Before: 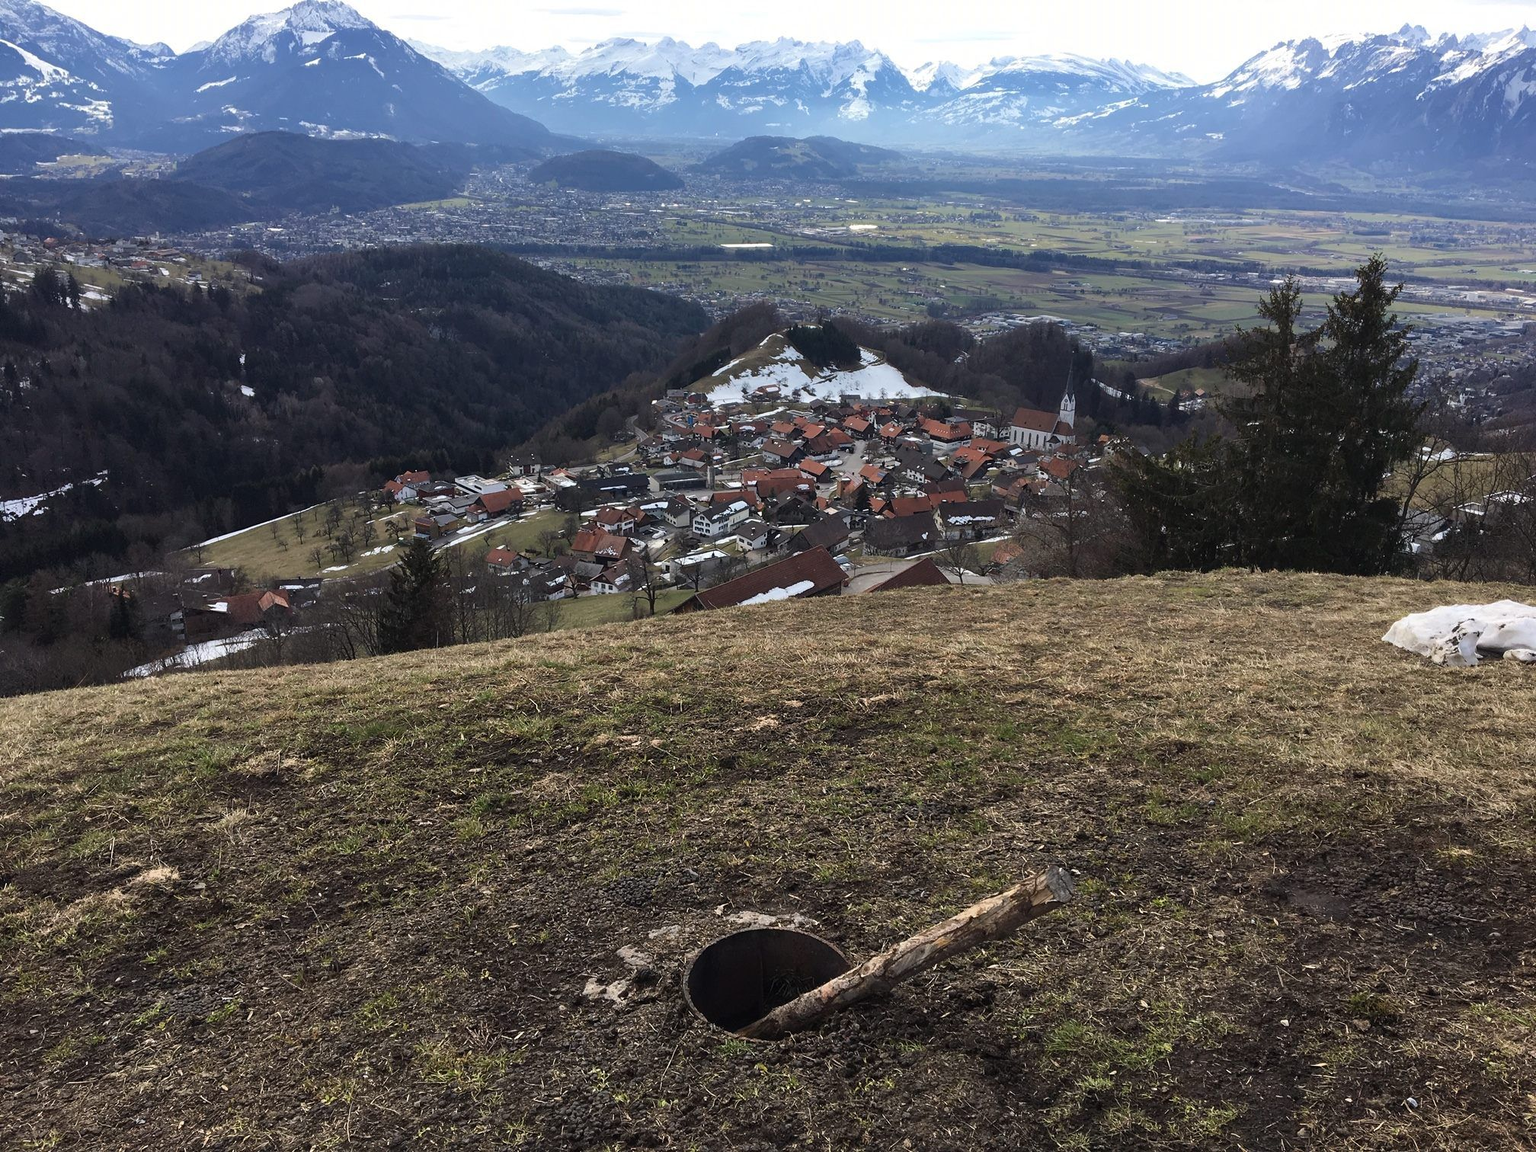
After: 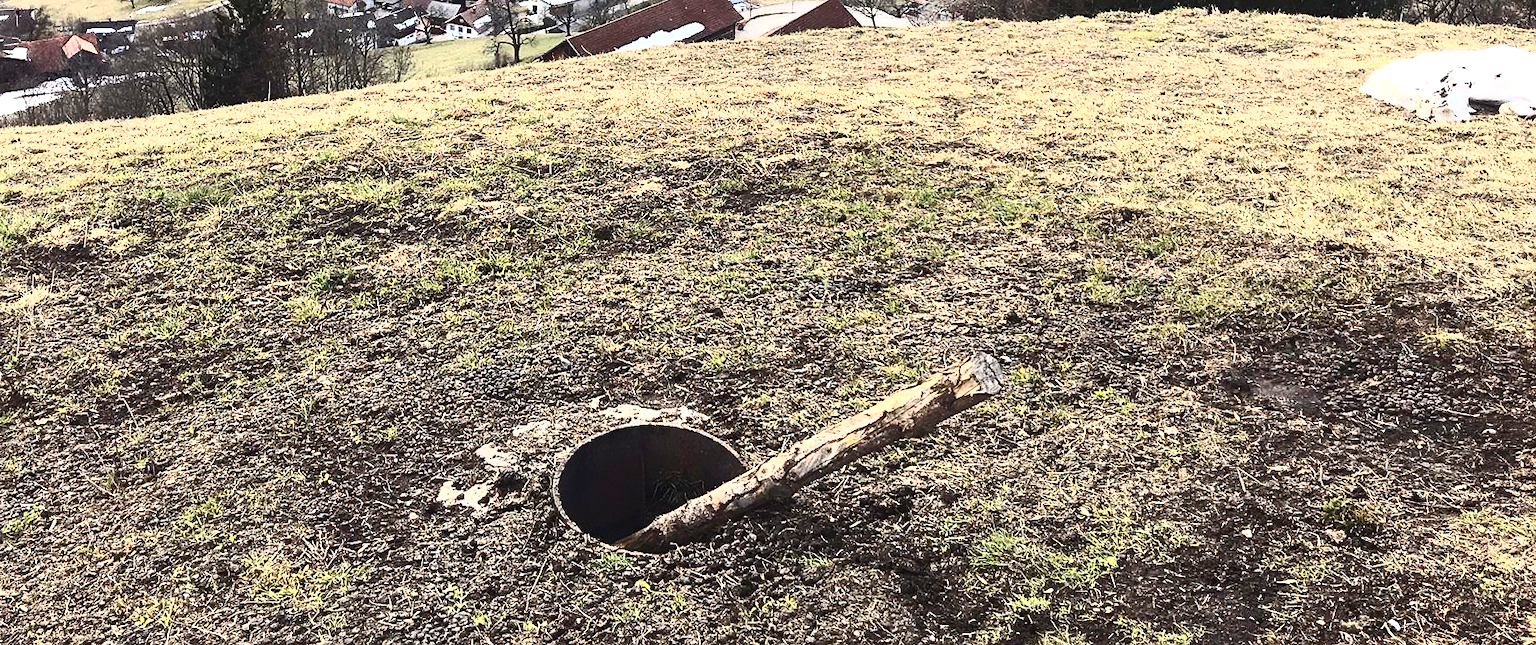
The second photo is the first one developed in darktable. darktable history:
exposure: black level correction 0, exposure 1.2 EV, compensate highlight preservation false
crop and rotate: left 13.321%, top 48.693%, bottom 2.755%
sharpen: amount 0.215
contrast brightness saturation: contrast 0.631, brightness 0.354, saturation 0.149
